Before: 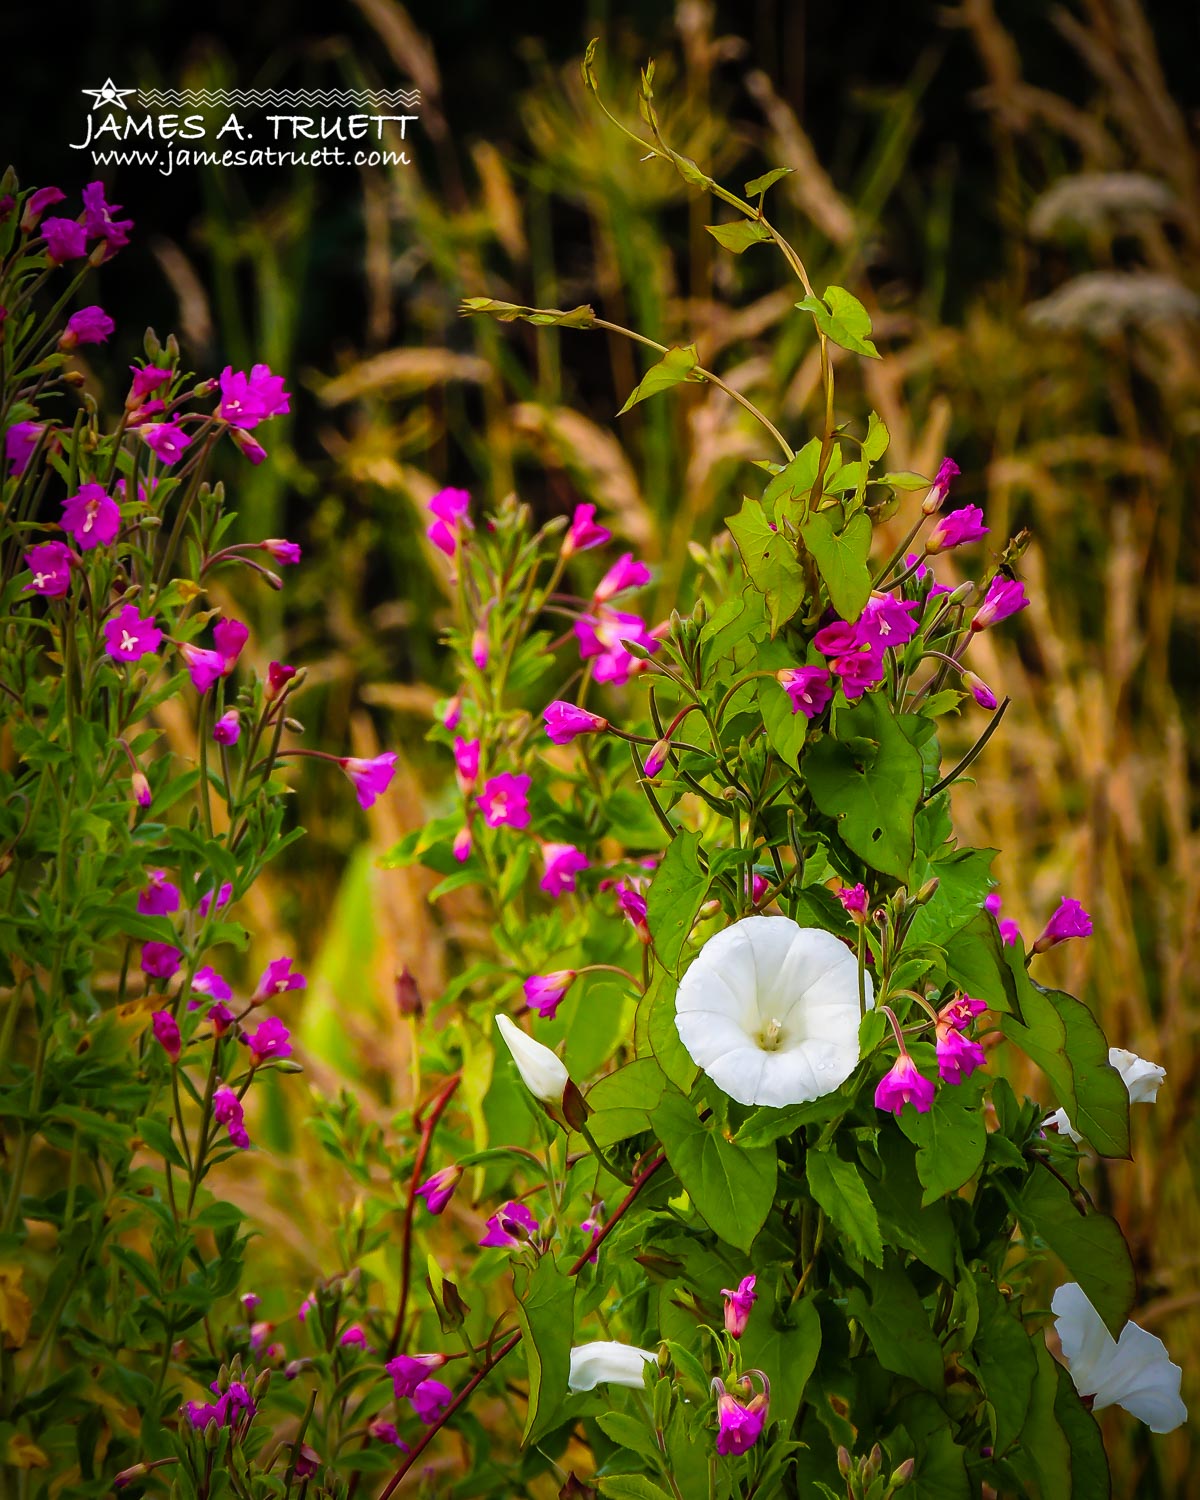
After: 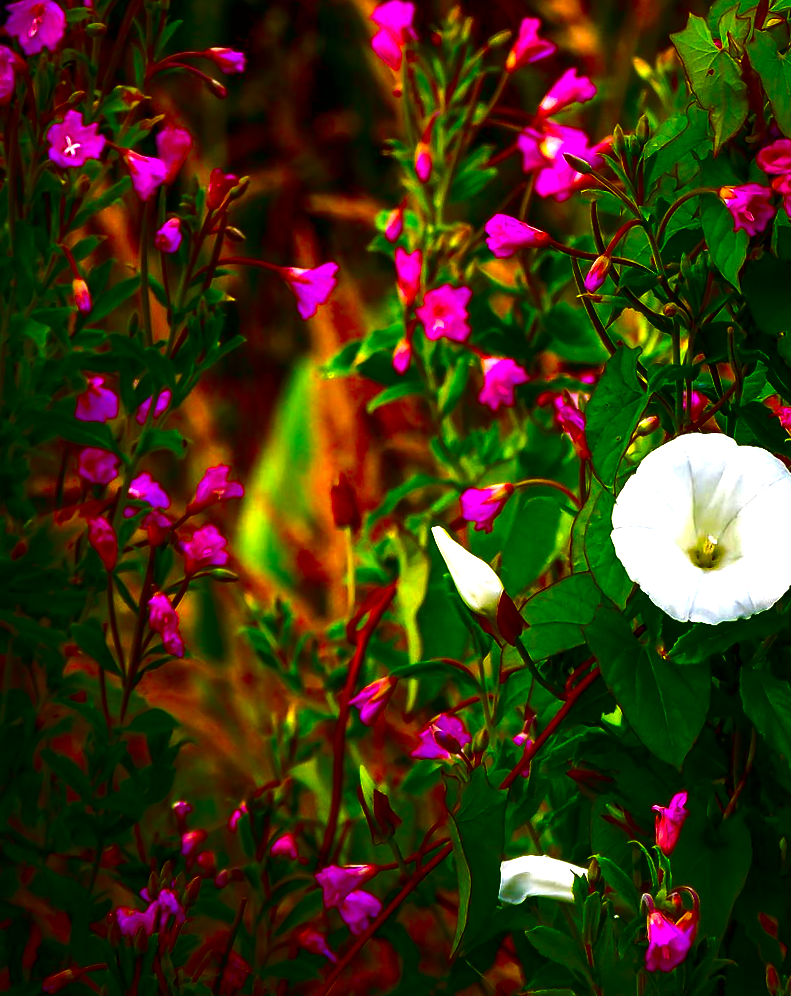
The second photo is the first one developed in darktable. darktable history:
contrast brightness saturation: brightness -0.999, saturation 0.995
exposure: exposure 0.669 EV, compensate highlight preservation false
crop and rotate: angle -1.02°, left 3.95%, top 32.07%, right 28.59%
